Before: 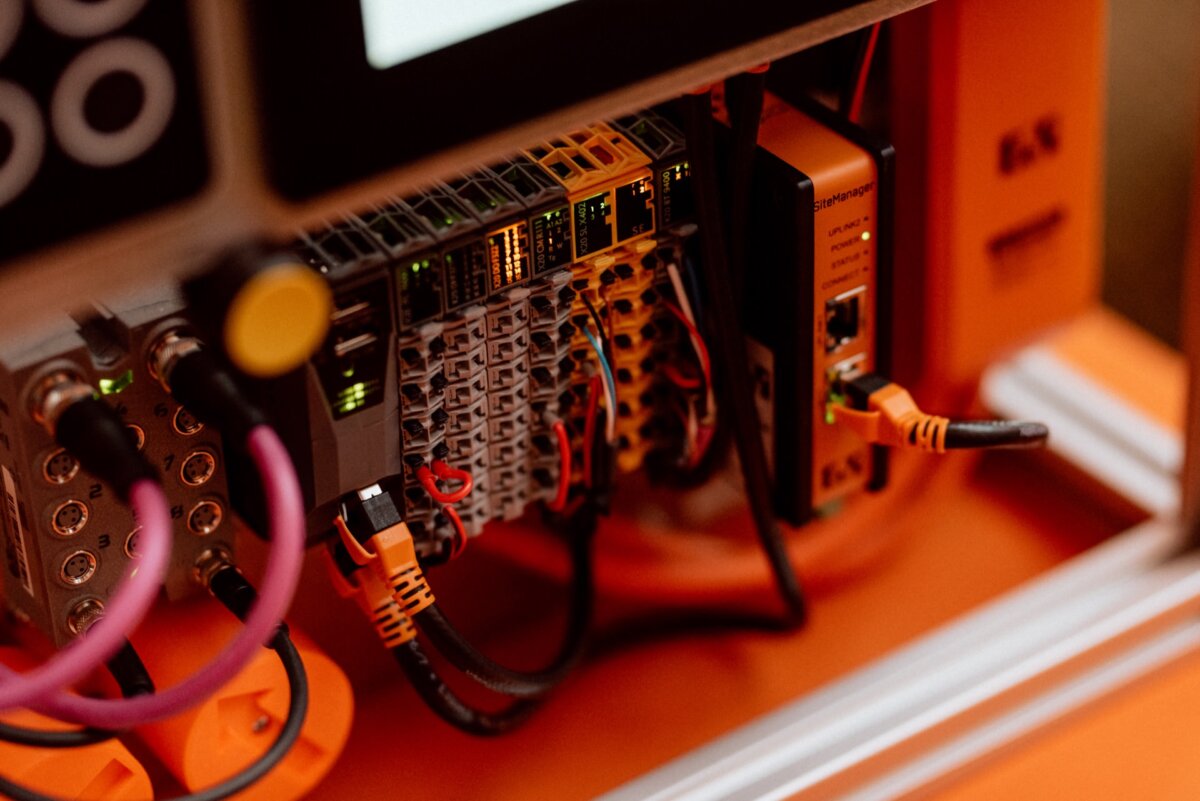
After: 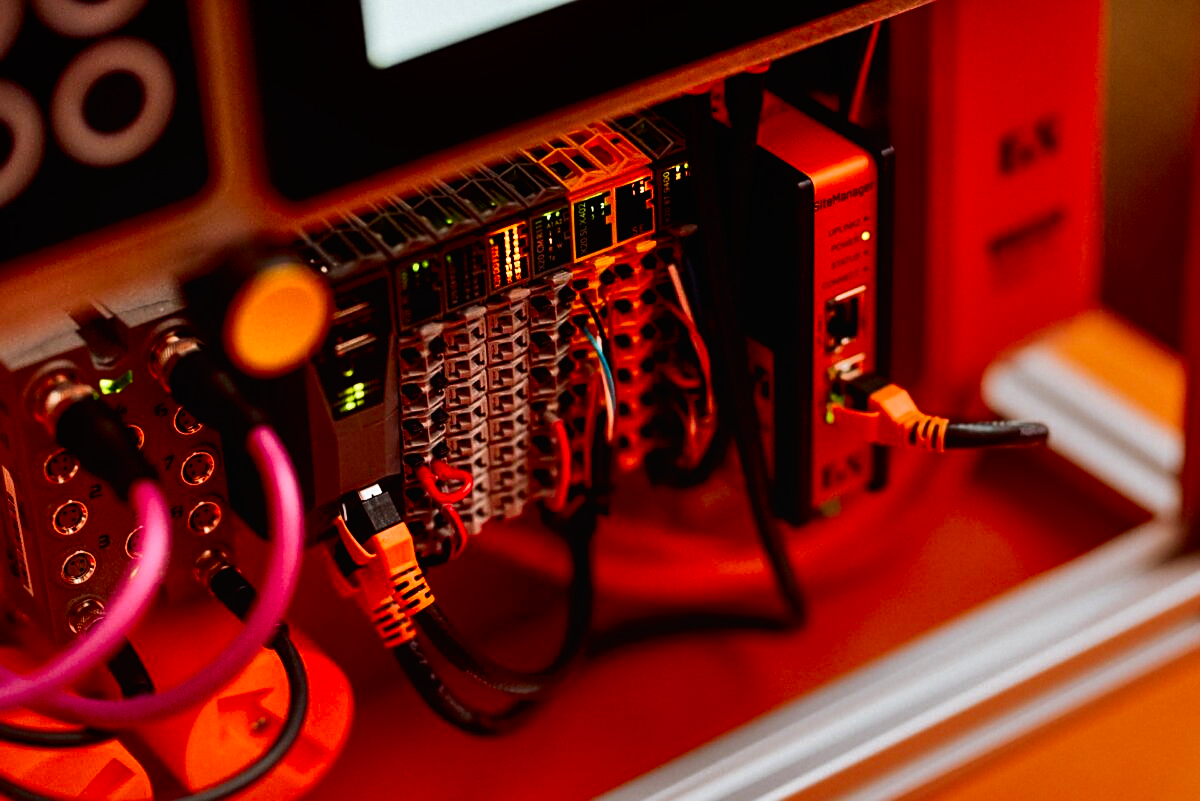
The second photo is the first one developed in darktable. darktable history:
sharpen: on, module defaults
shadows and highlights: low approximation 0.01, soften with gaussian
local contrast: mode bilateral grid, contrast 99, coarseness 100, detail 90%, midtone range 0.2
contrast brightness saturation: brightness -0.254, saturation 0.204
